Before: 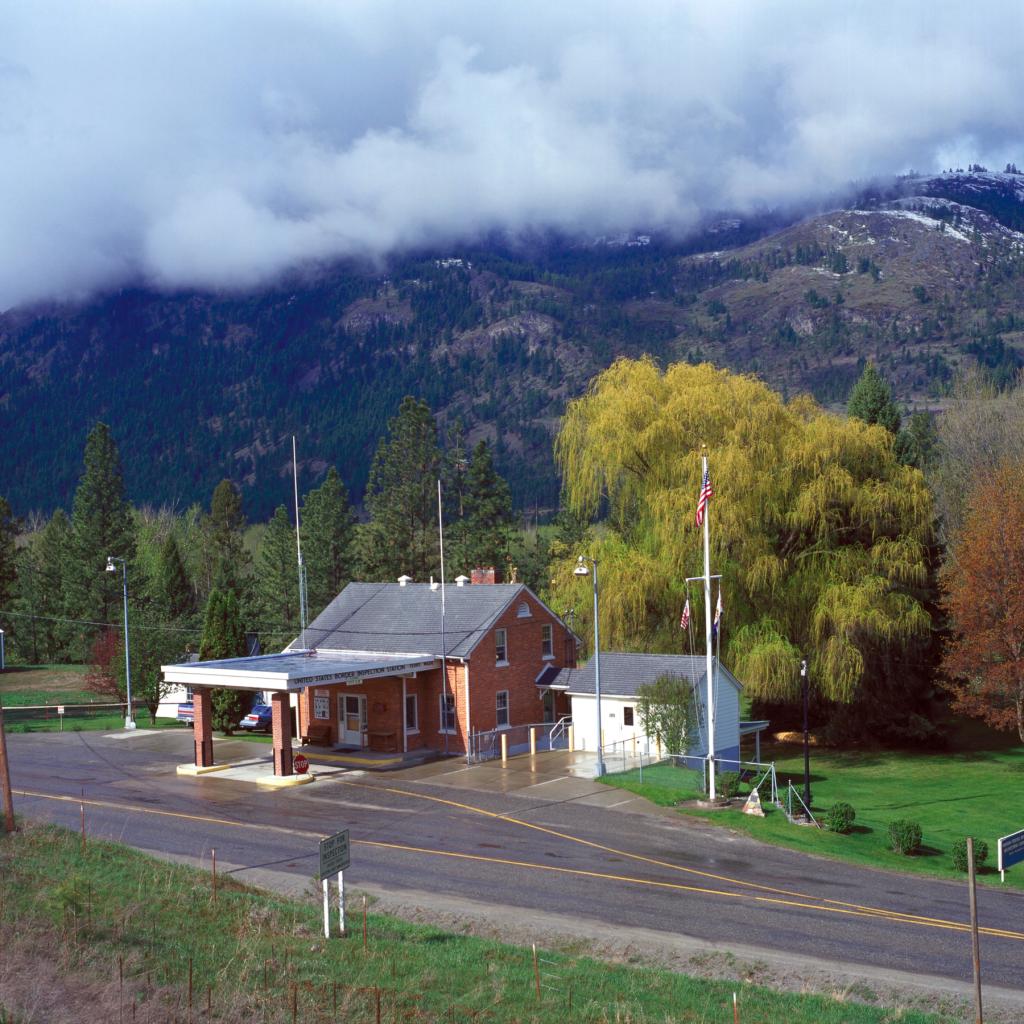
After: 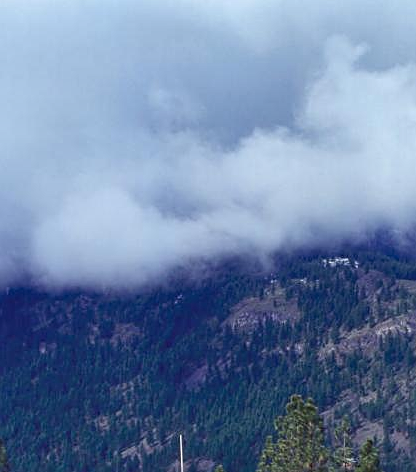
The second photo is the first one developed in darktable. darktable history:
local contrast: on, module defaults
shadows and highlights: shadows 47.53, highlights -42.47, soften with gaussian
crop and rotate: left 11.054%, top 0.108%, right 48.226%, bottom 53.701%
sharpen: on, module defaults
